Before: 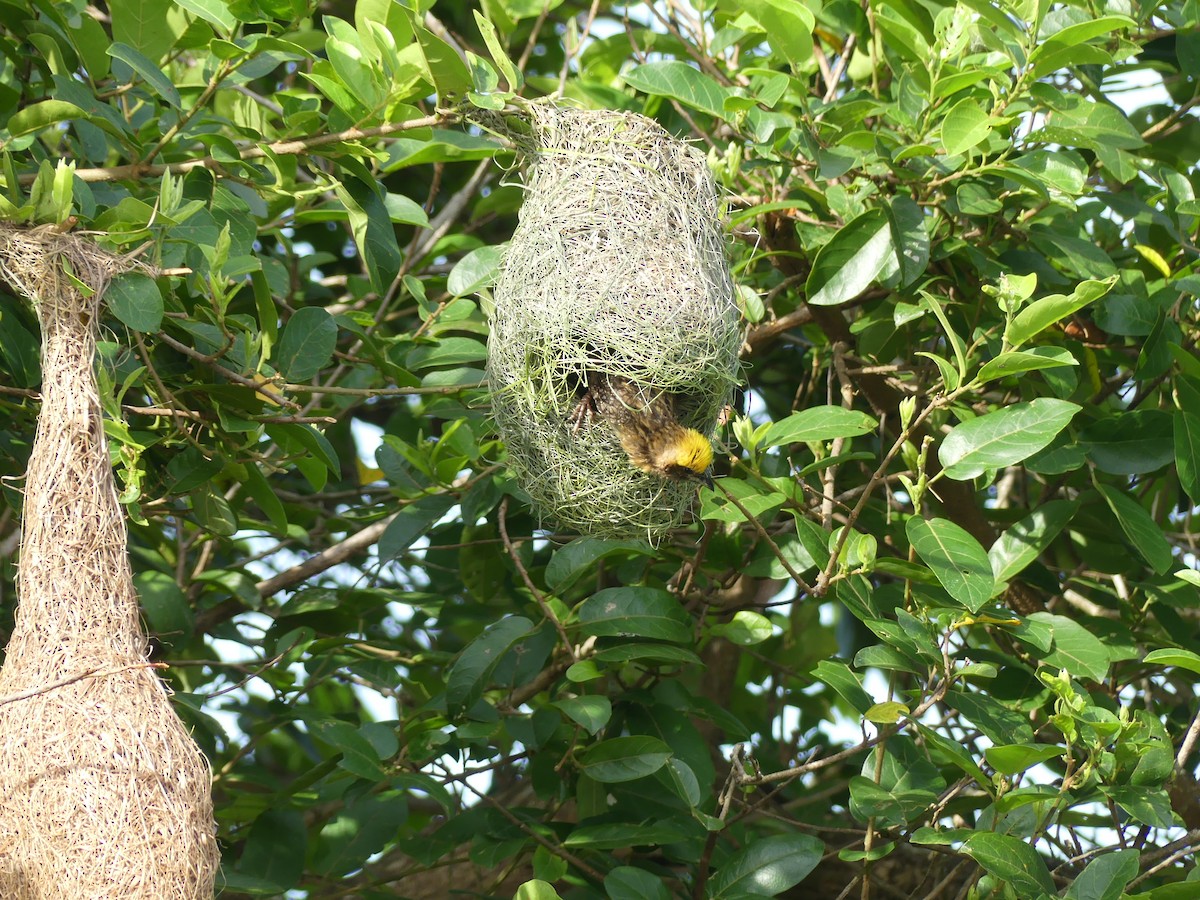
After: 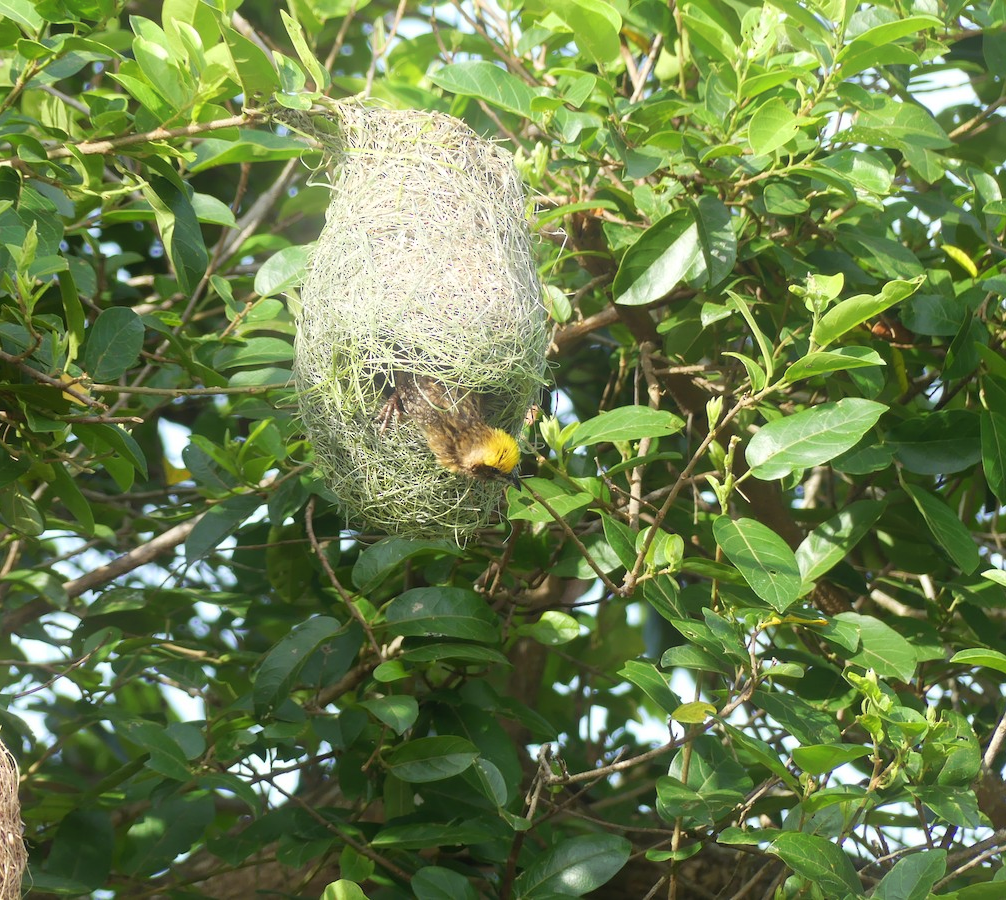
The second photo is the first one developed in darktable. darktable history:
tone curve: curves: ch0 [(0, 0) (0.003, 0.003) (0.011, 0.011) (0.025, 0.024) (0.044, 0.043) (0.069, 0.068) (0.1, 0.097) (0.136, 0.133) (0.177, 0.173) (0.224, 0.219) (0.277, 0.27) (0.335, 0.327) (0.399, 0.39) (0.468, 0.457) (0.543, 0.545) (0.623, 0.625) (0.709, 0.71) (0.801, 0.801) (0.898, 0.898) (1, 1)], preserve colors none
crop: left 16.145%
bloom: size 16%, threshold 98%, strength 20%
